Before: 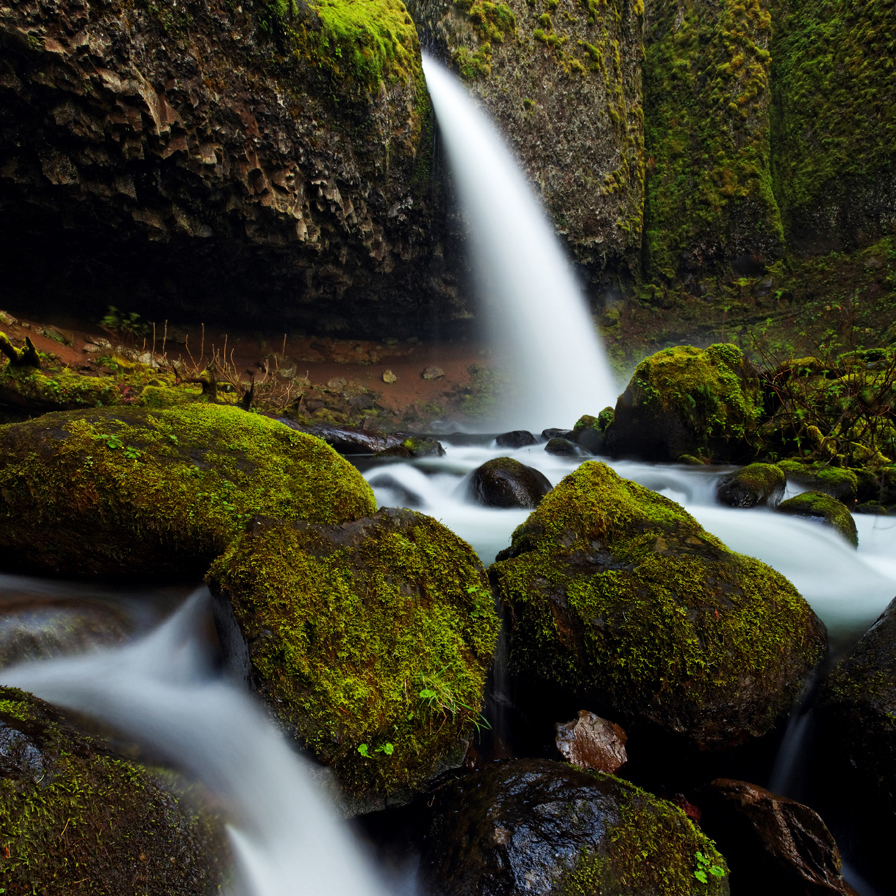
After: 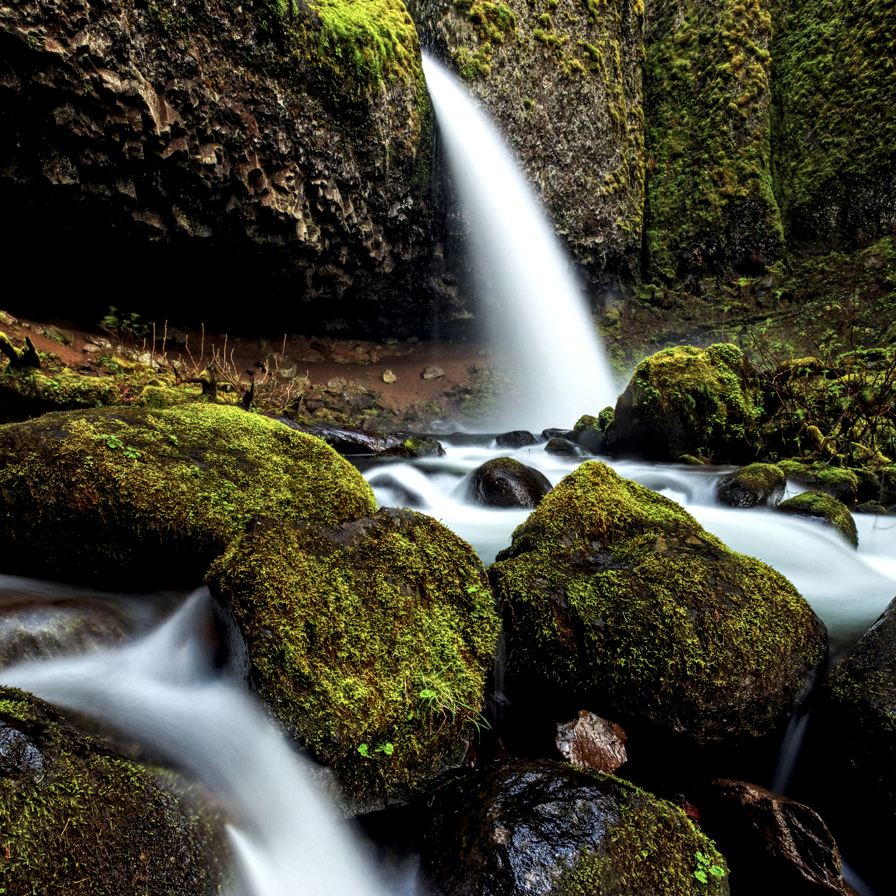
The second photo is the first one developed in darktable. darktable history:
local contrast: highlights 79%, shadows 56%, detail 175%, midtone range 0.428
color balance: input saturation 99%
